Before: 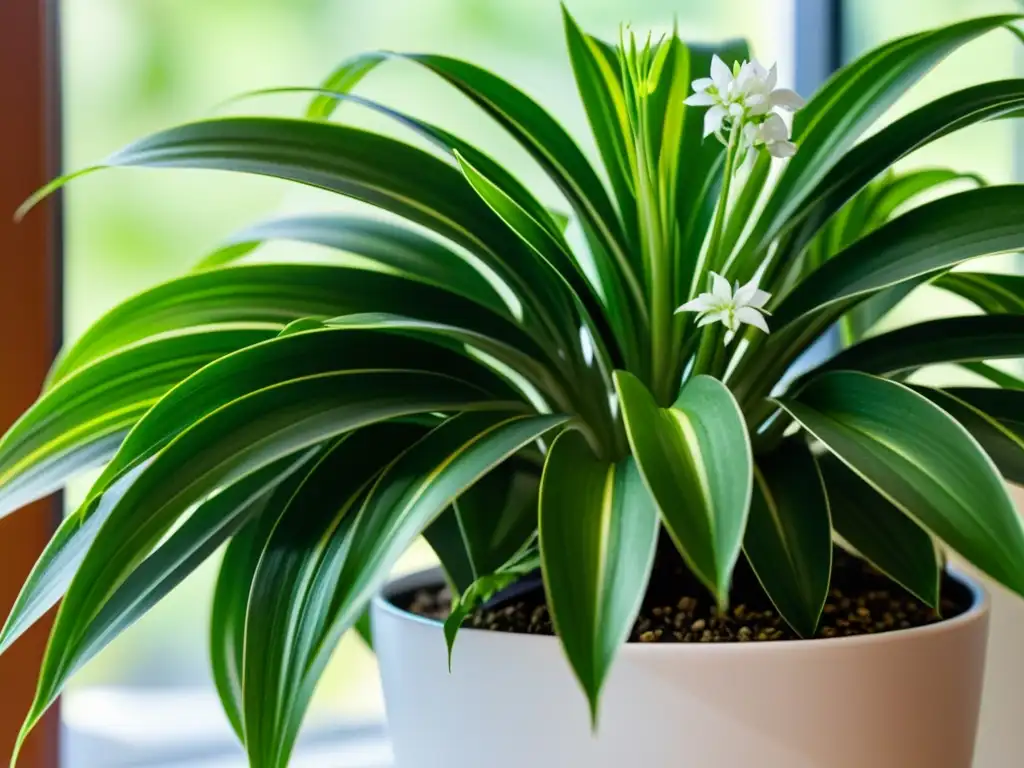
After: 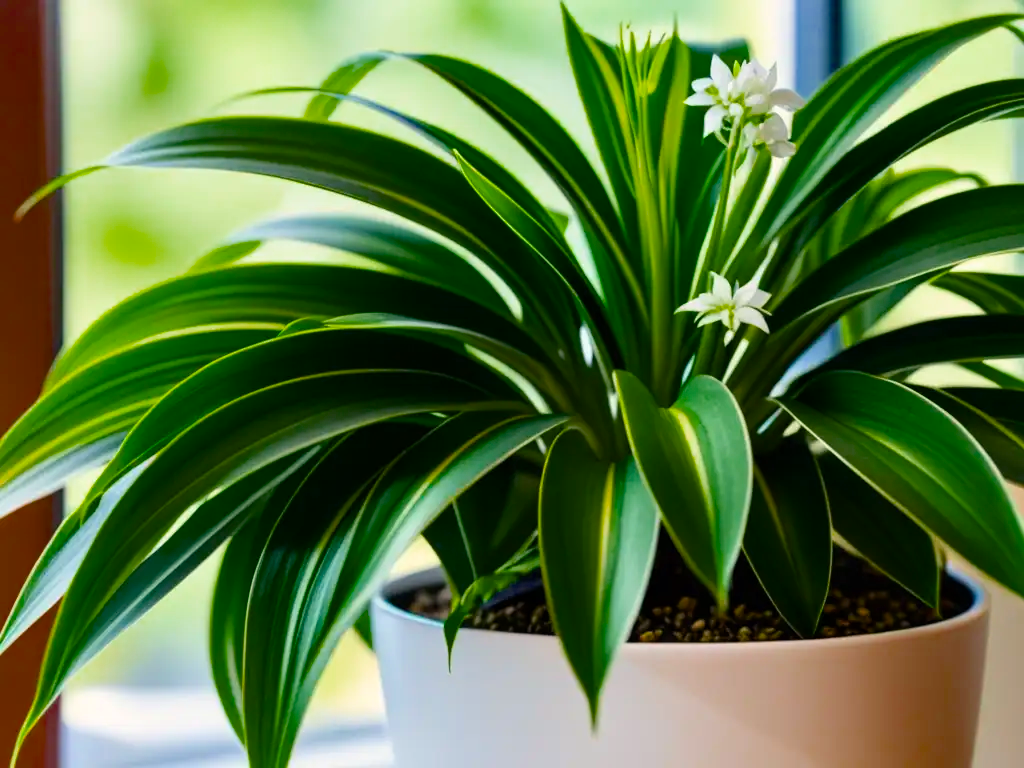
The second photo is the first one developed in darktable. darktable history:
color balance rgb: shadows lift › luminance -9.328%, highlights gain › chroma 1.346%, highlights gain › hue 57.13°, perceptual saturation grading › global saturation 25.486%, global vibrance 15.747%, saturation formula JzAzBz (2021)
